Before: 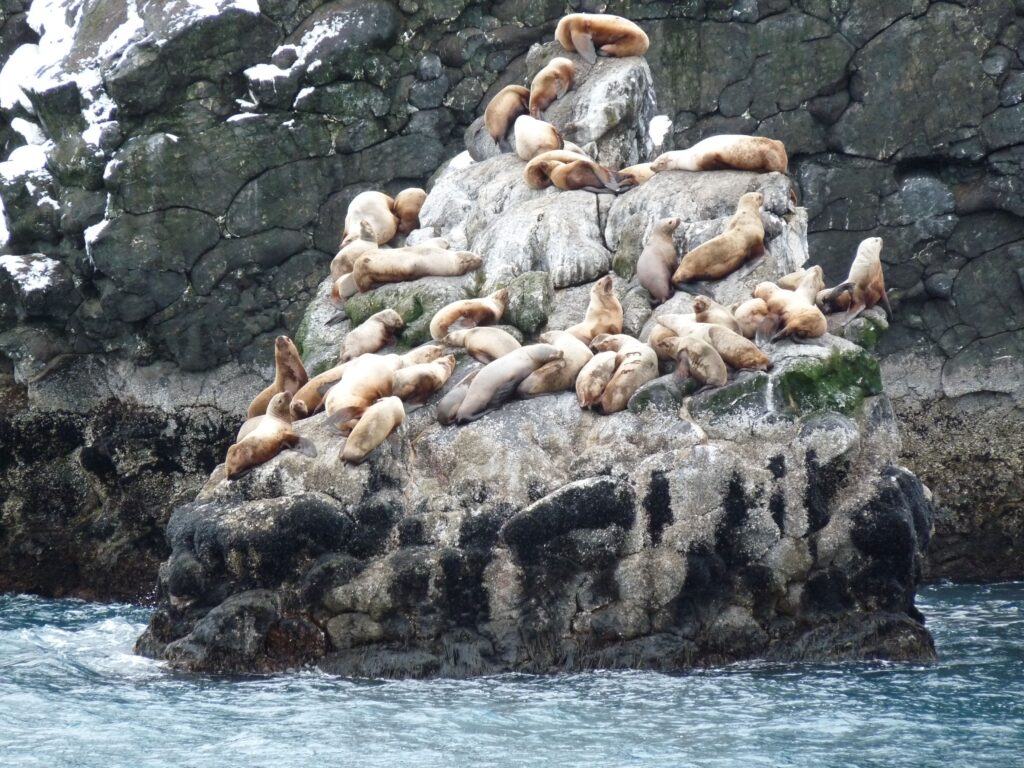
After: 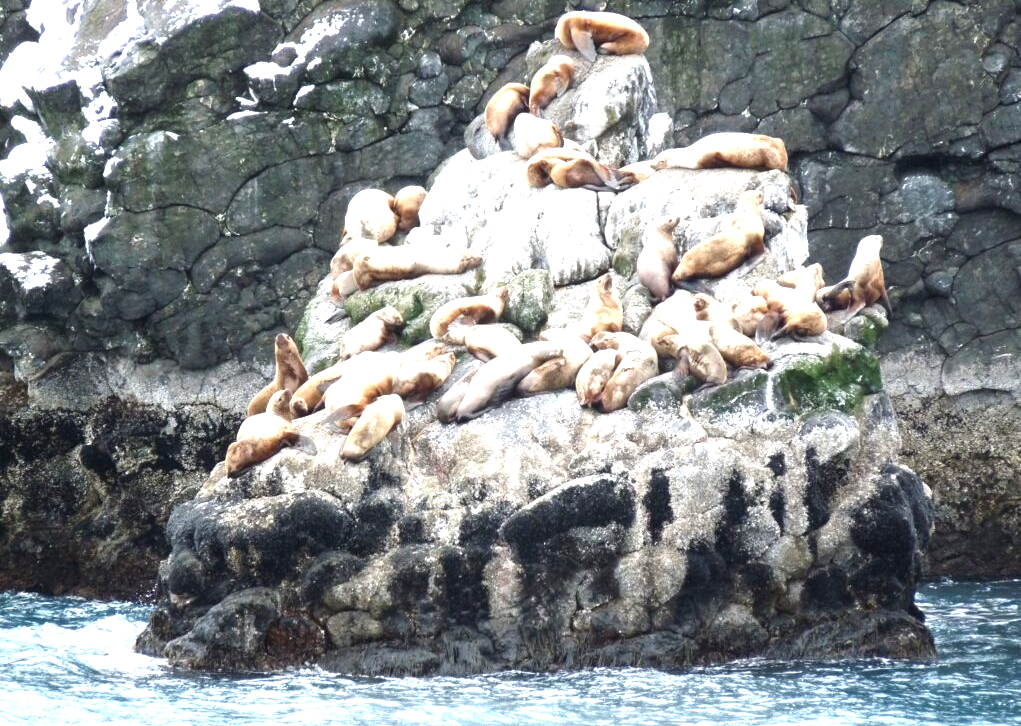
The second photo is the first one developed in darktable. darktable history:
tone equalizer: -8 EV -1.06 EV, -7 EV -0.976 EV, -6 EV -0.885 EV, -5 EV -0.564 EV, -3 EV 0.597 EV, -2 EV 0.838 EV, -1 EV 0.994 EV, +0 EV 1.06 EV, smoothing diameter 24.98%, edges refinement/feathering 10.66, preserve details guided filter
crop: top 0.313%, right 0.26%, bottom 5.051%
